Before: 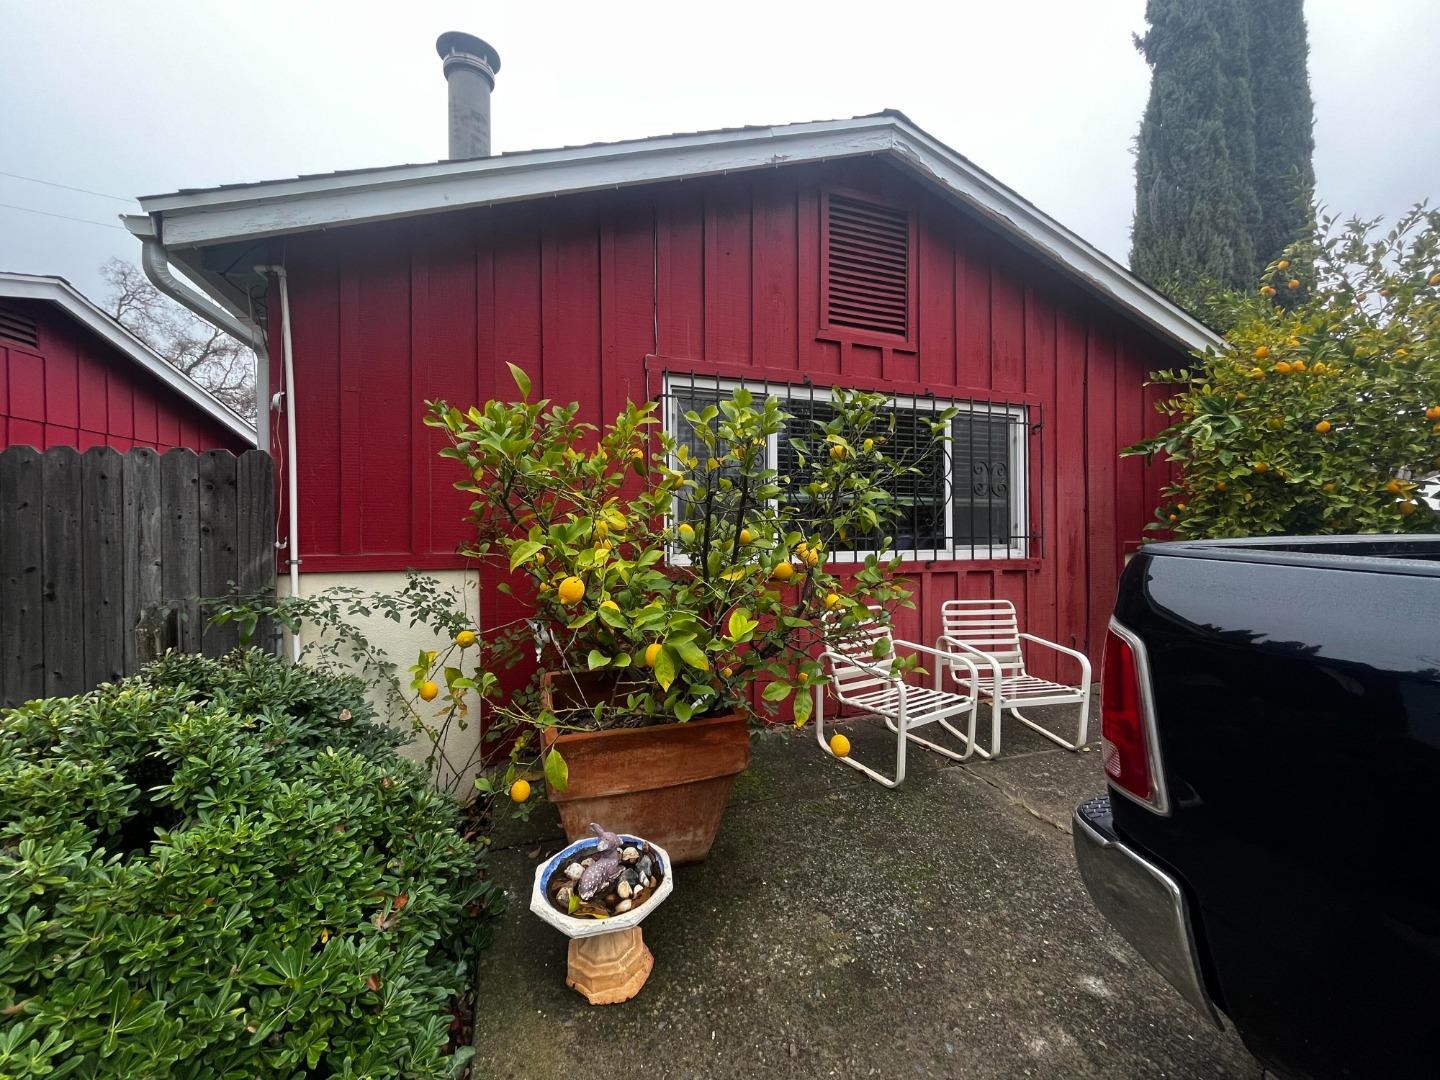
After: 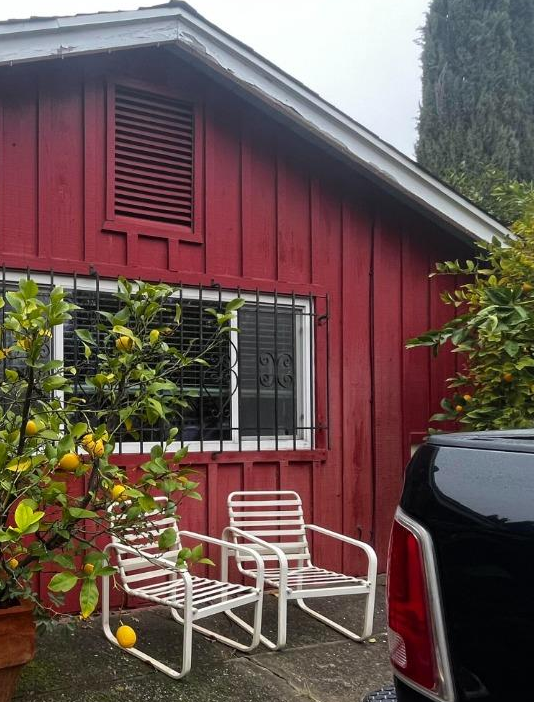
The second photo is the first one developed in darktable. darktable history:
crop and rotate: left 49.589%, top 10.098%, right 13.263%, bottom 24.815%
